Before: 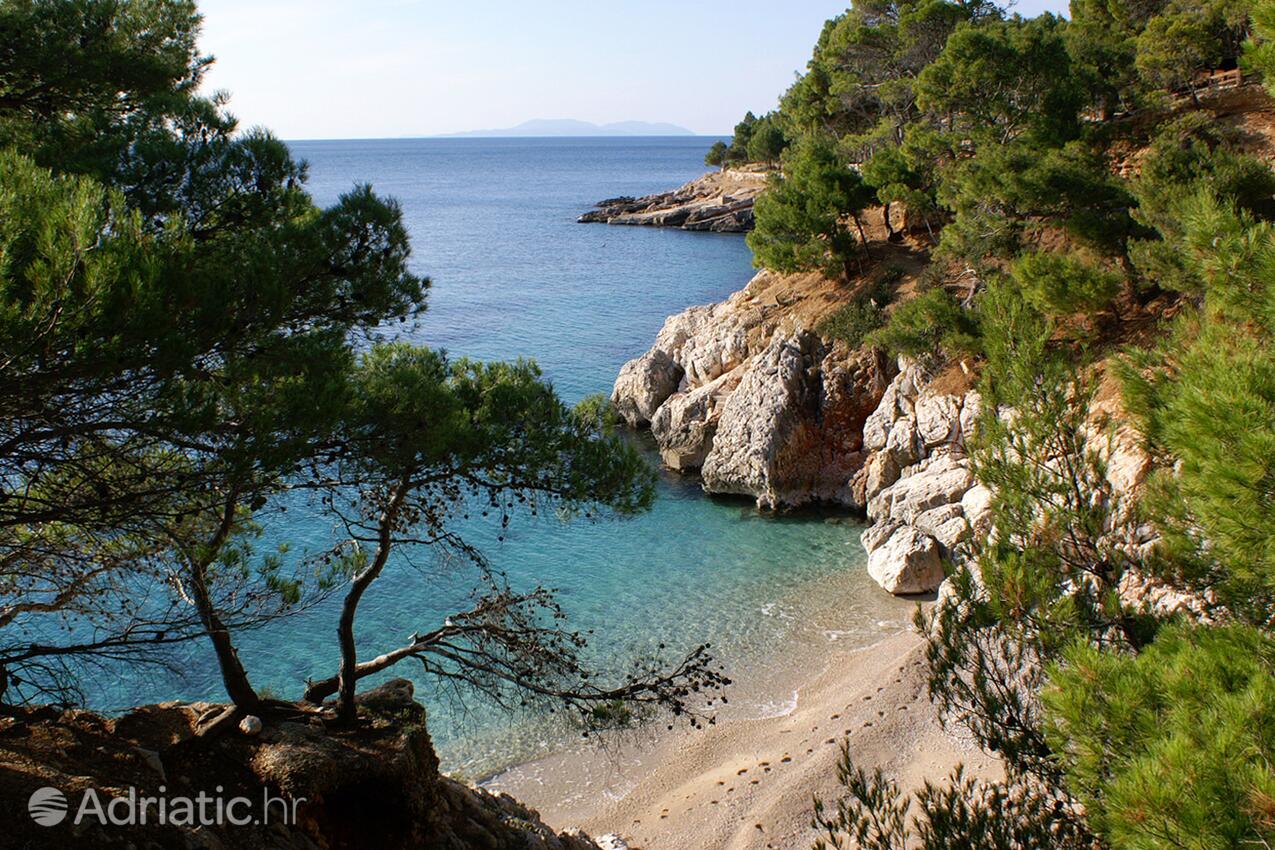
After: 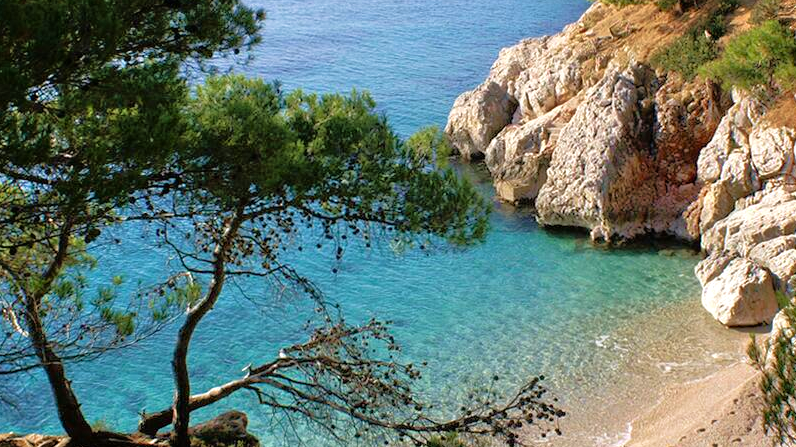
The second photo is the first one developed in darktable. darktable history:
crop: left 13.084%, top 31.576%, right 24.438%, bottom 15.76%
velvia: strength 30.51%
tone equalizer: -7 EV 0.147 EV, -6 EV 0.596 EV, -5 EV 1.15 EV, -4 EV 1.34 EV, -3 EV 1.17 EV, -2 EV 0.6 EV, -1 EV 0.151 EV
exposure: exposure 0.125 EV, compensate exposure bias true, compensate highlight preservation false
